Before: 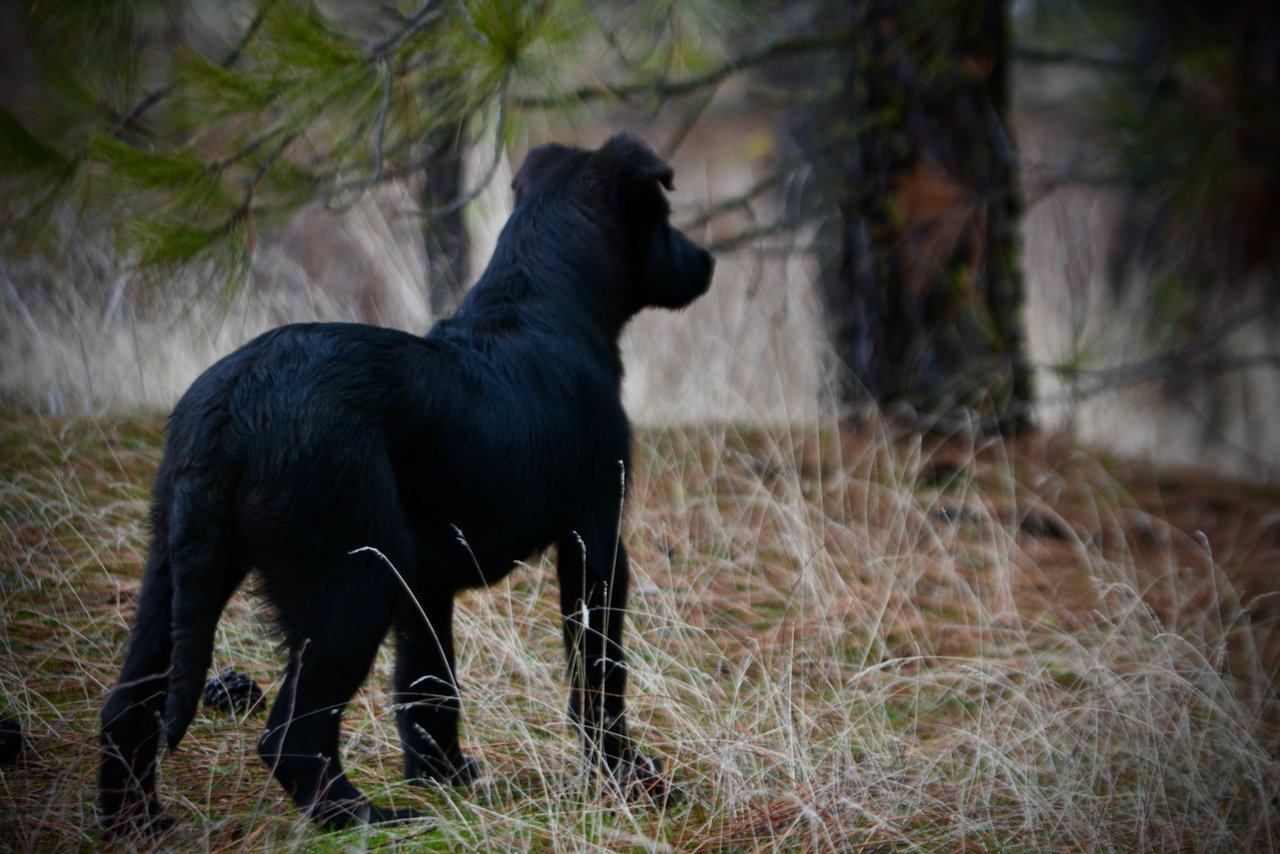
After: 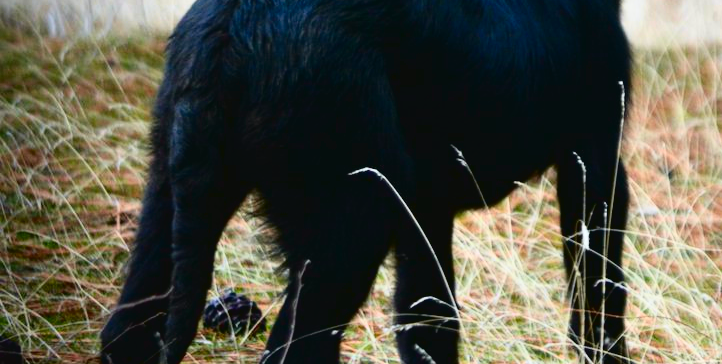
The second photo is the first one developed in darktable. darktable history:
crop: top 44.483%, right 43.593%, bottom 12.892%
tone curve: curves: ch0 [(0.003, 0.032) (0.037, 0.037) (0.142, 0.117) (0.279, 0.311) (0.405, 0.49) (0.526, 0.651) (0.722, 0.857) (0.875, 0.946) (1, 0.98)]; ch1 [(0, 0) (0.305, 0.325) (0.453, 0.437) (0.482, 0.473) (0.501, 0.498) (0.515, 0.523) (0.559, 0.591) (0.6, 0.659) (0.656, 0.71) (1, 1)]; ch2 [(0, 0) (0.323, 0.277) (0.424, 0.396) (0.479, 0.484) (0.499, 0.502) (0.515, 0.537) (0.564, 0.595) (0.644, 0.703) (0.742, 0.803) (1, 1)], color space Lab, independent channels, preserve colors none
exposure: exposure 0.556 EV, compensate highlight preservation false
